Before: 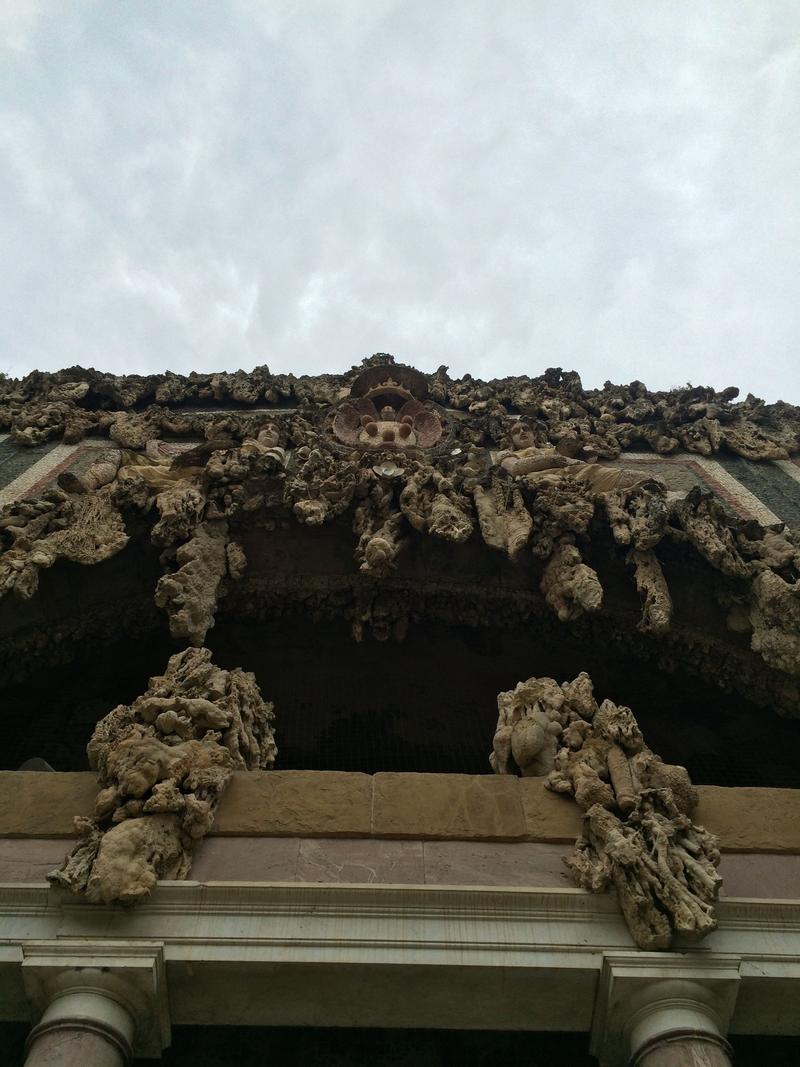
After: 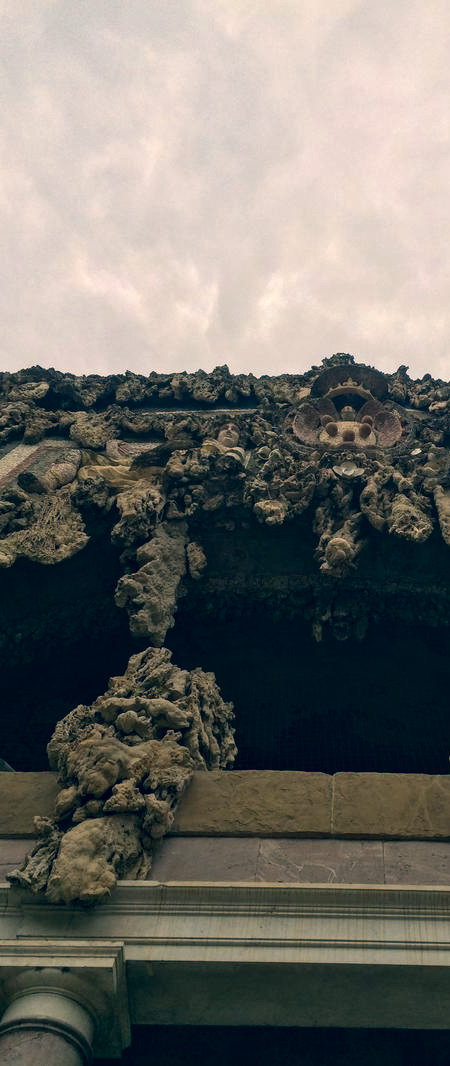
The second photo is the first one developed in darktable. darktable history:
local contrast: on, module defaults
crop: left 5.114%, right 38.589%
color correction: highlights a* 10.32, highlights b* 14.66, shadows a* -9.59, shadows b* -15.02
